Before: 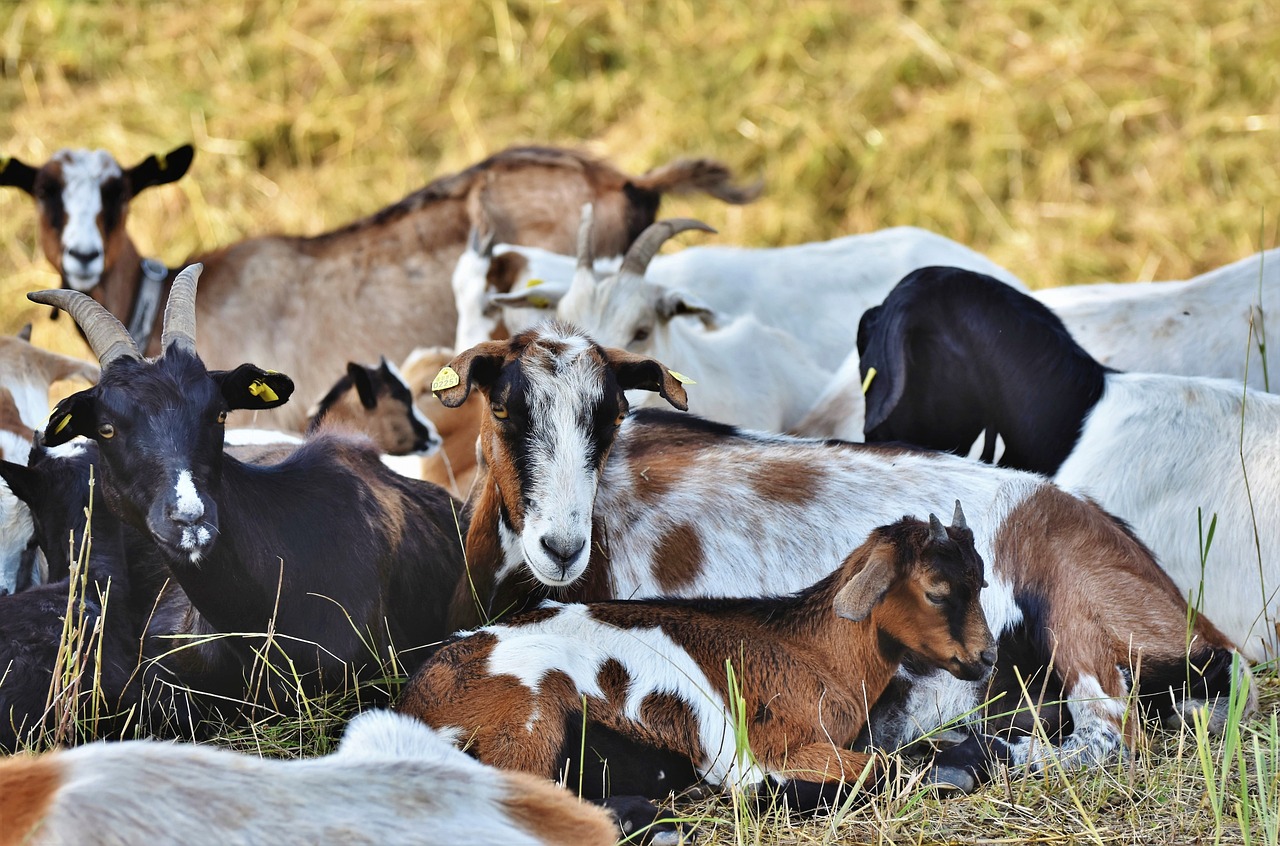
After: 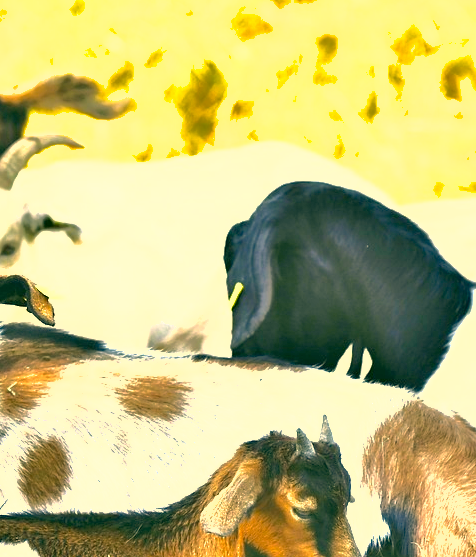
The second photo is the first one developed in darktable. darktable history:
crop and rotate: left 49.483%, top 10.135%, right 13.261%, bottom 23.999%
exposure: black level correction 0, exposure 0.703 EV, compensate highlight preservation false
shadows and highlights: on, module defaults
levels: levels [0, 0.374, 0.749]
color correction: highlights a* 5.71, highlights b* 32.92, shadows a* -25.69, shadows b* 3.81
